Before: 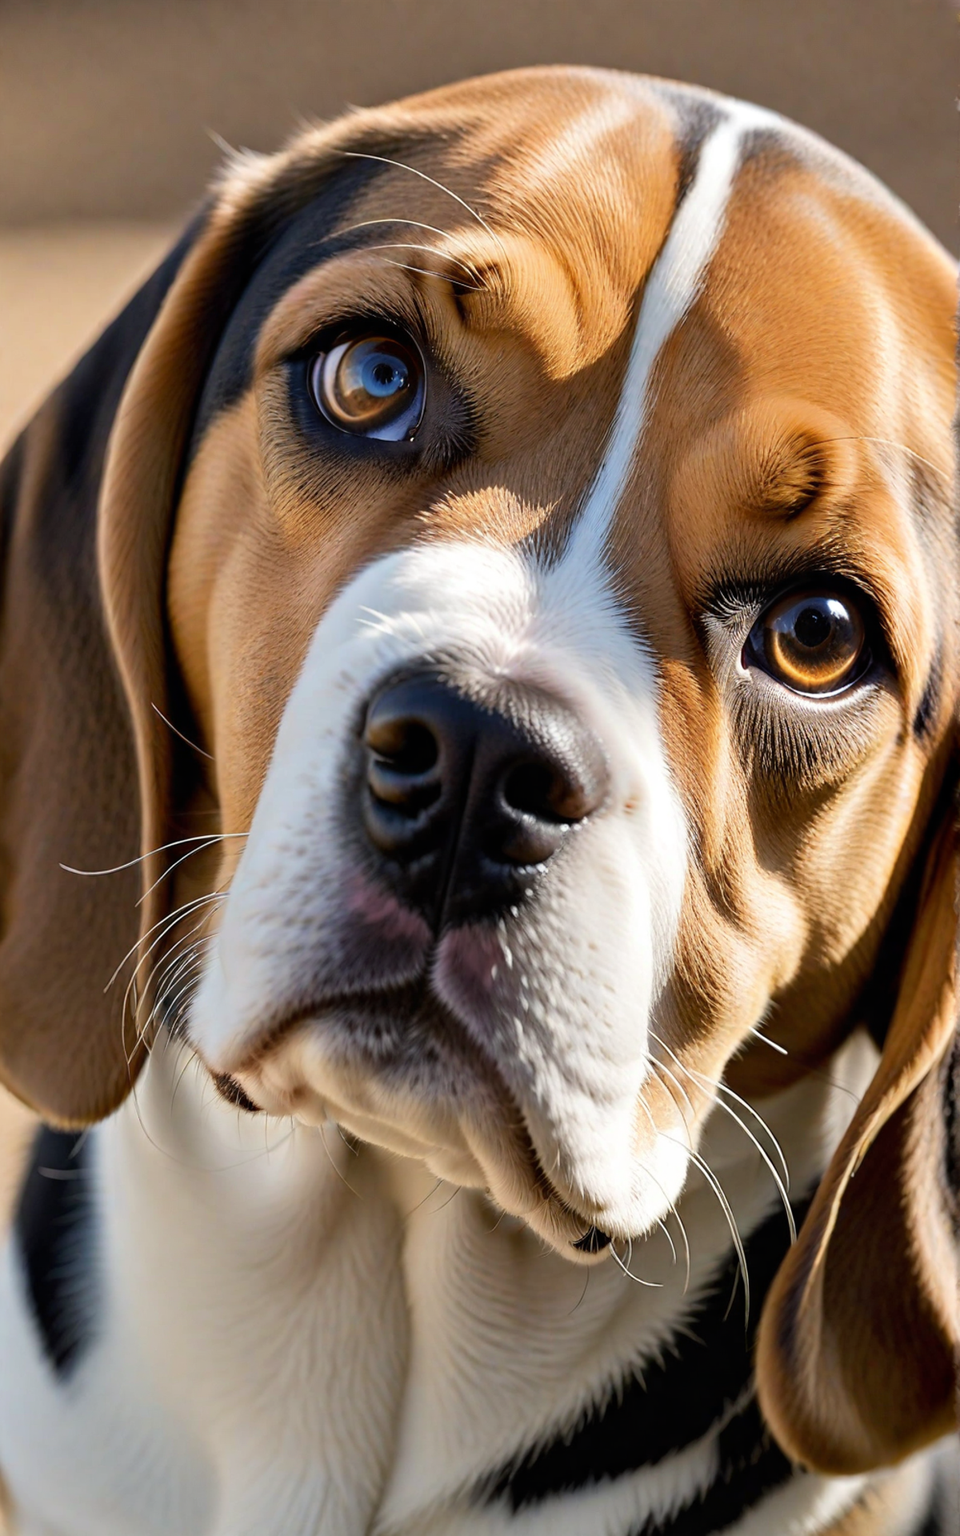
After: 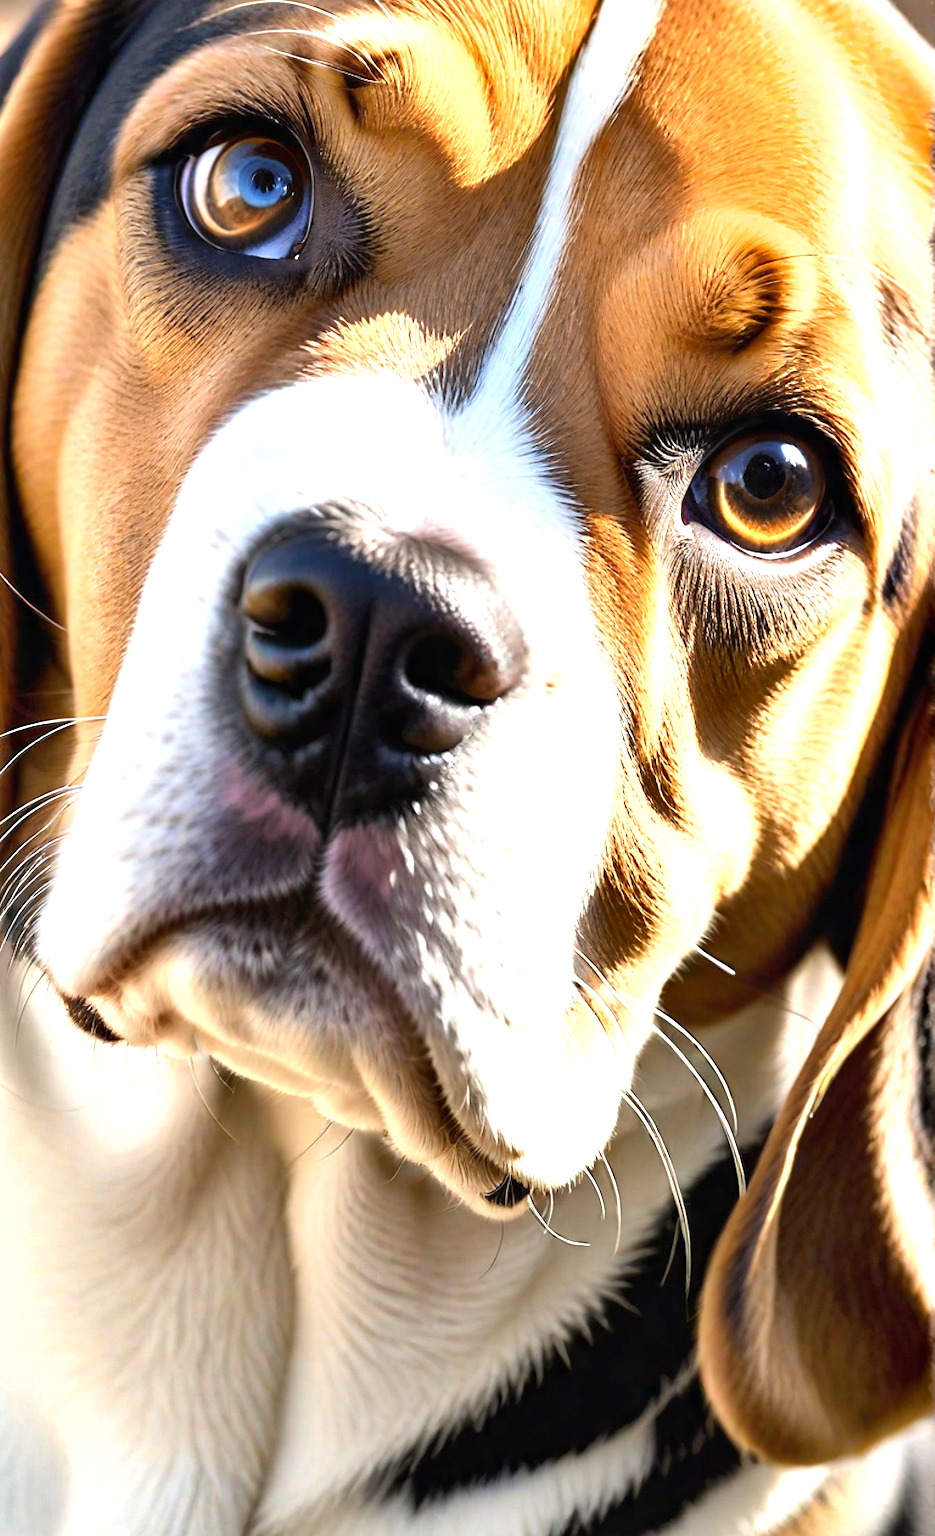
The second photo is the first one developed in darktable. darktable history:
exposure: black level correction 0, exposure 1.199 EV, compensate exposure bias true, compensate highlight preservation false
shadows and highlights: shadows 47.16, highlights -41.6, soften with gaussian
crop: left 16.426%, top 14.289%
